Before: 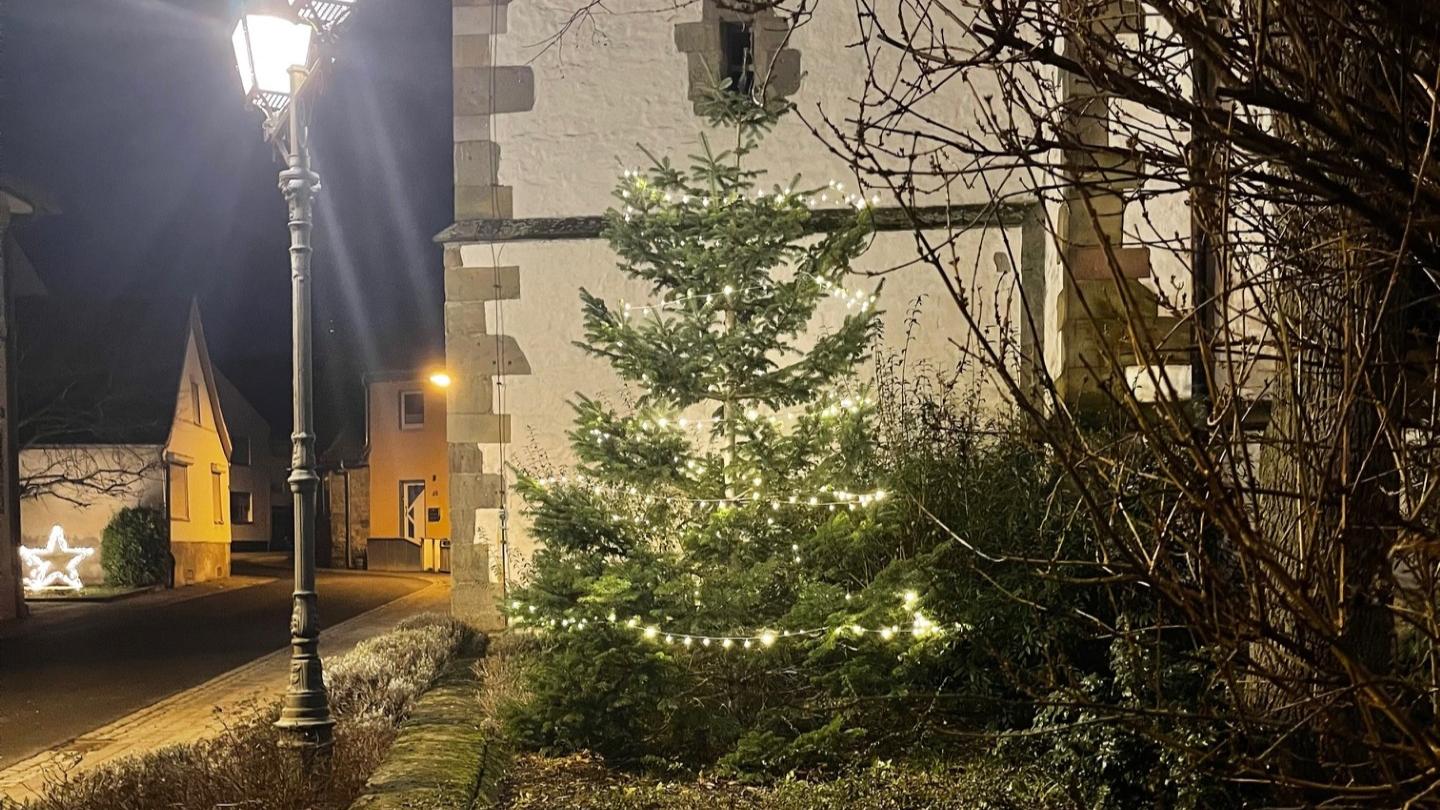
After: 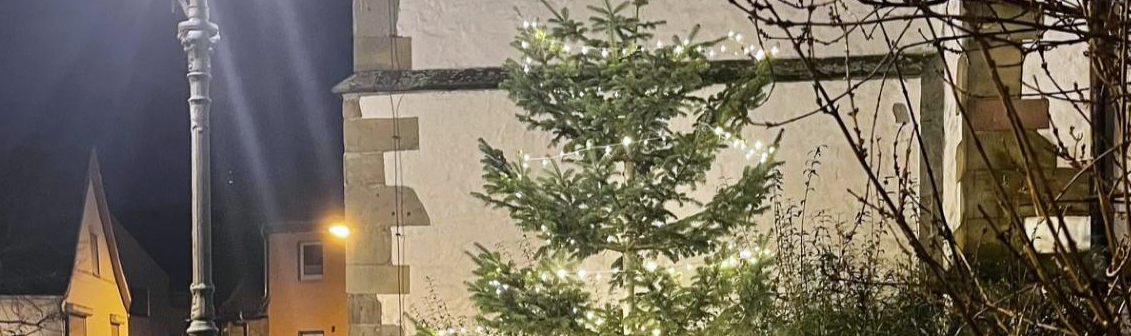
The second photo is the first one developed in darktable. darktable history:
crop: left 7.036%, top 18.398%, right 14.379%, bottom 40.043%
white balance: red 0.984, blue 1.059
